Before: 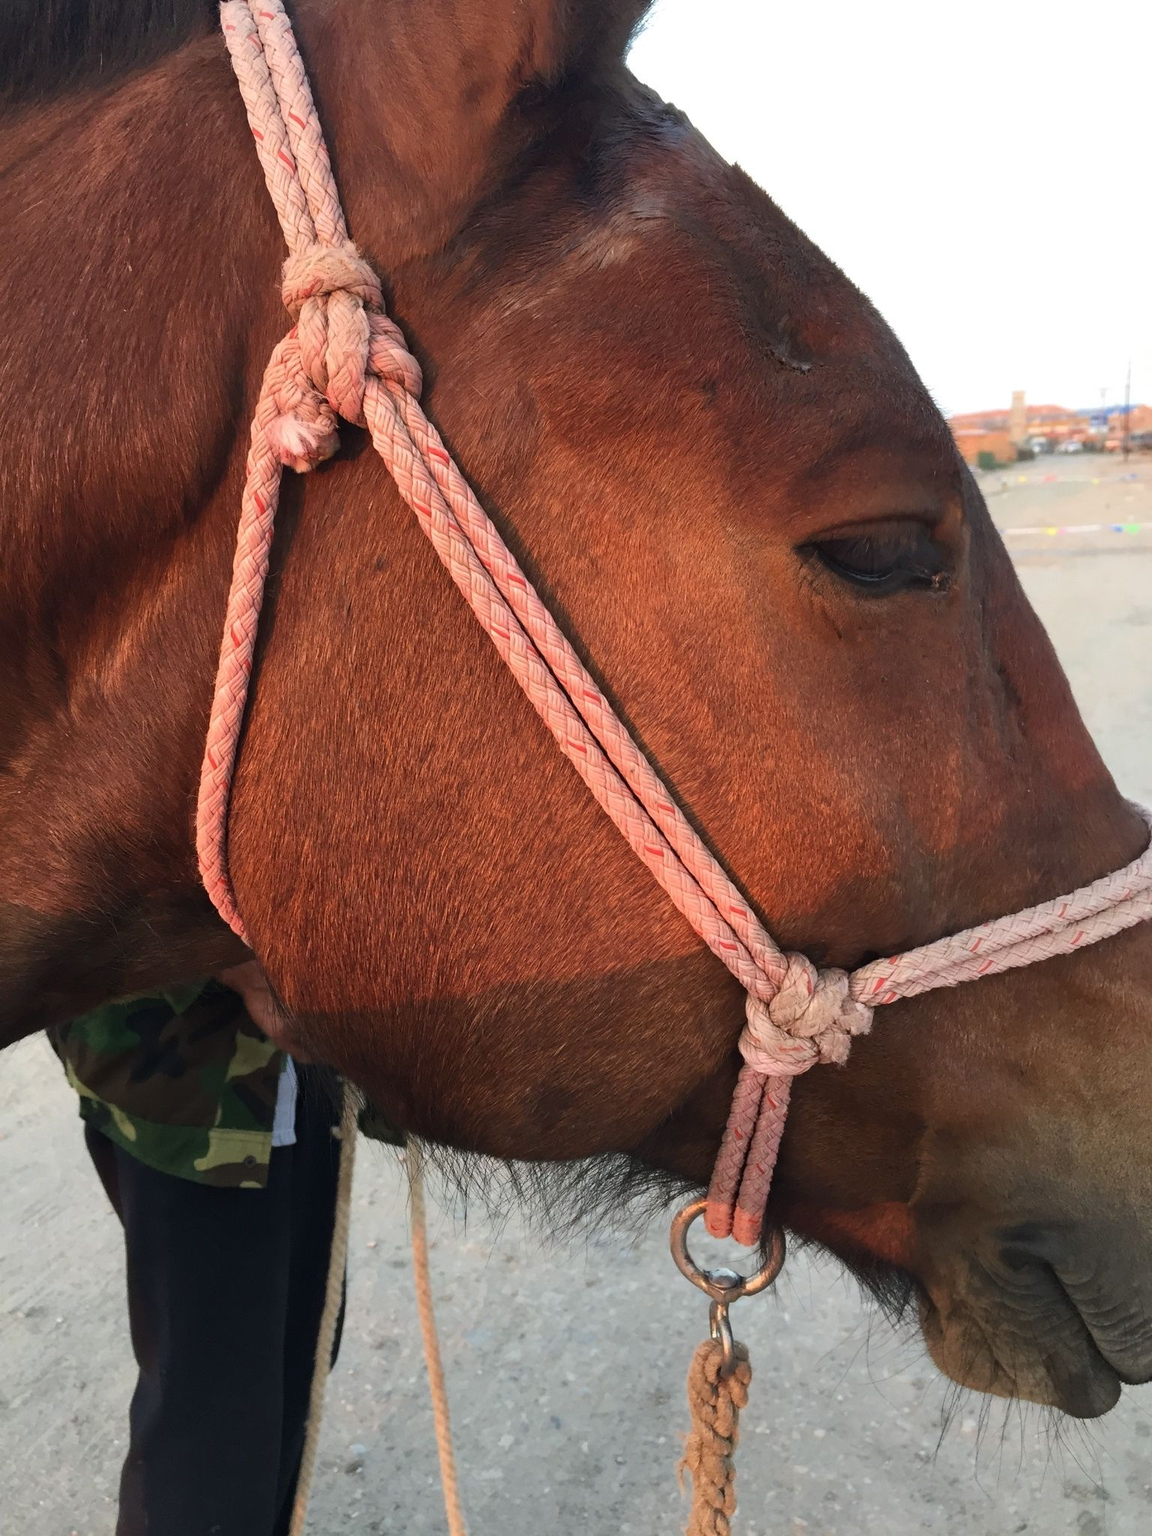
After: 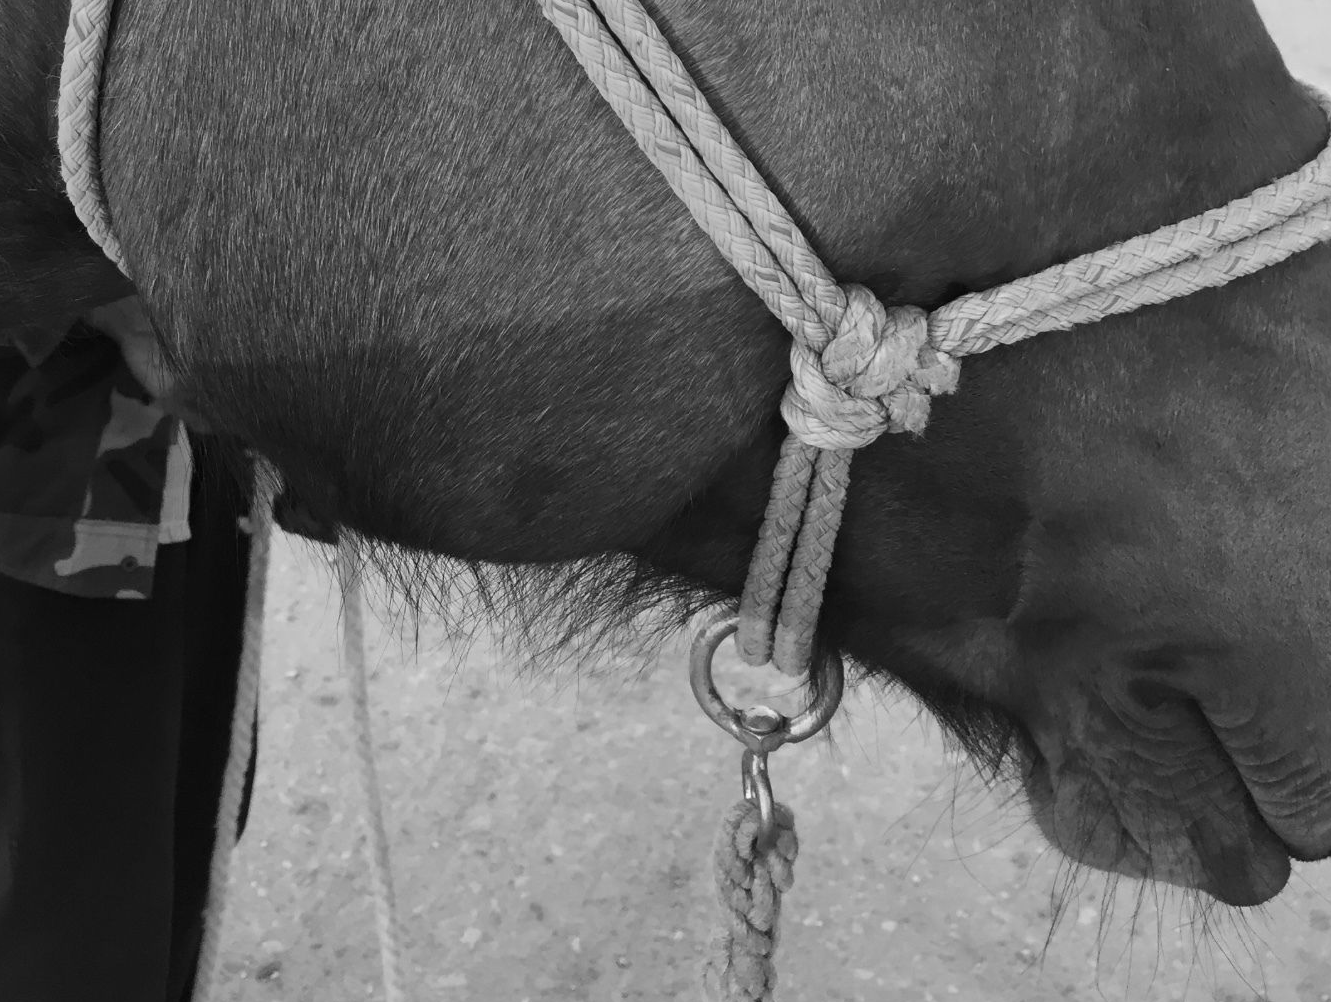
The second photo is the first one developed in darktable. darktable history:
monochrome: on, module defaults
crop and rotate: left 13.306%, top 48.129%, bottom 2.928%
